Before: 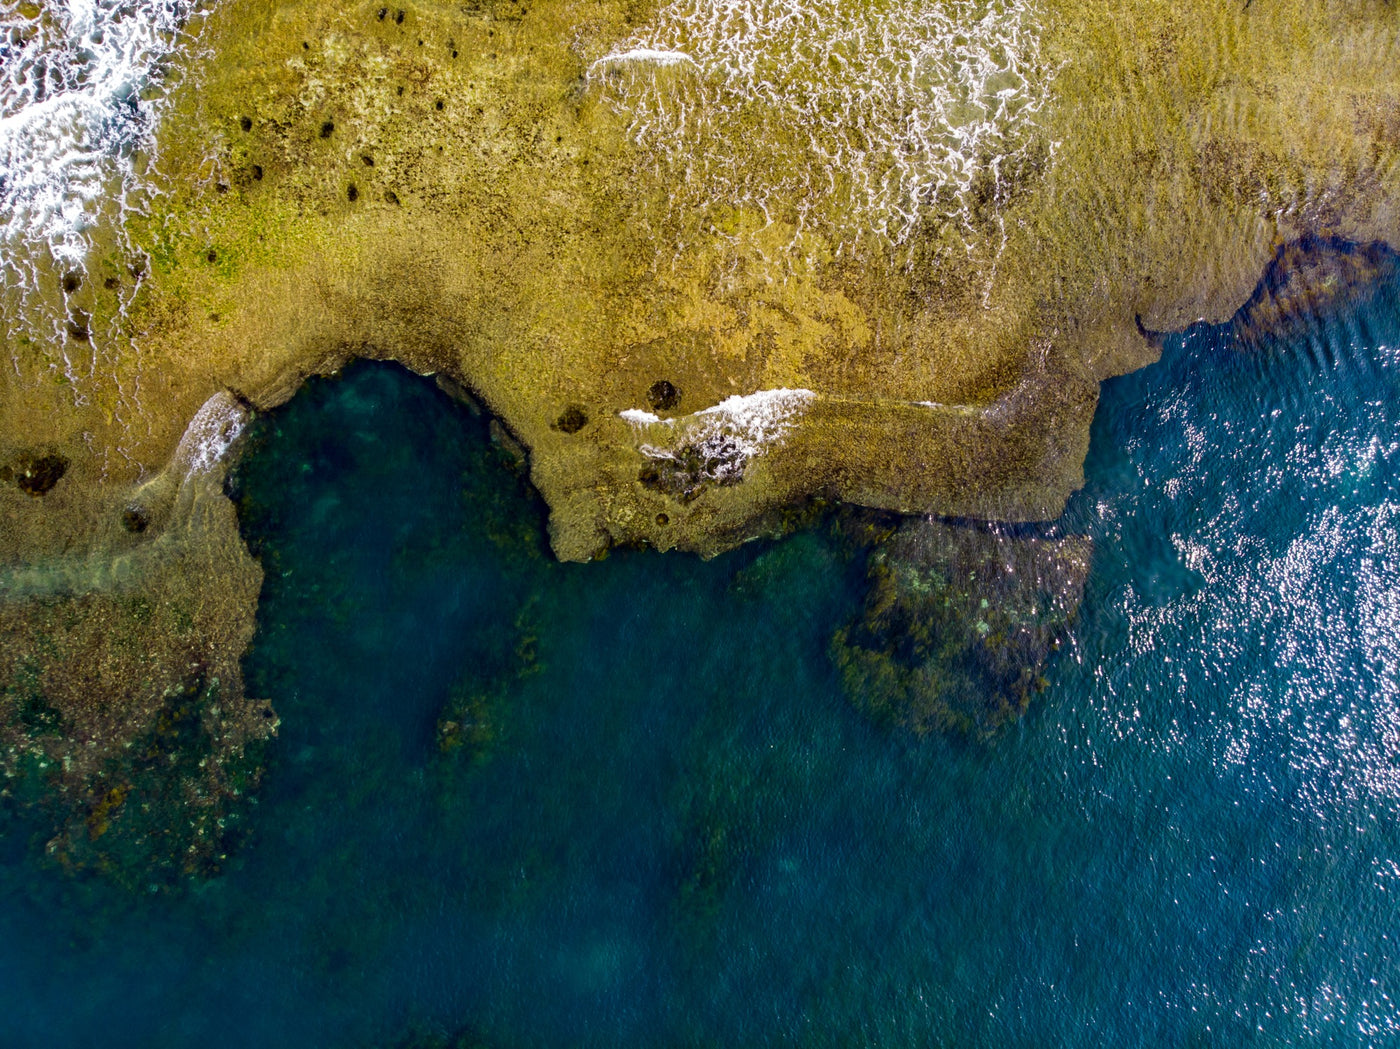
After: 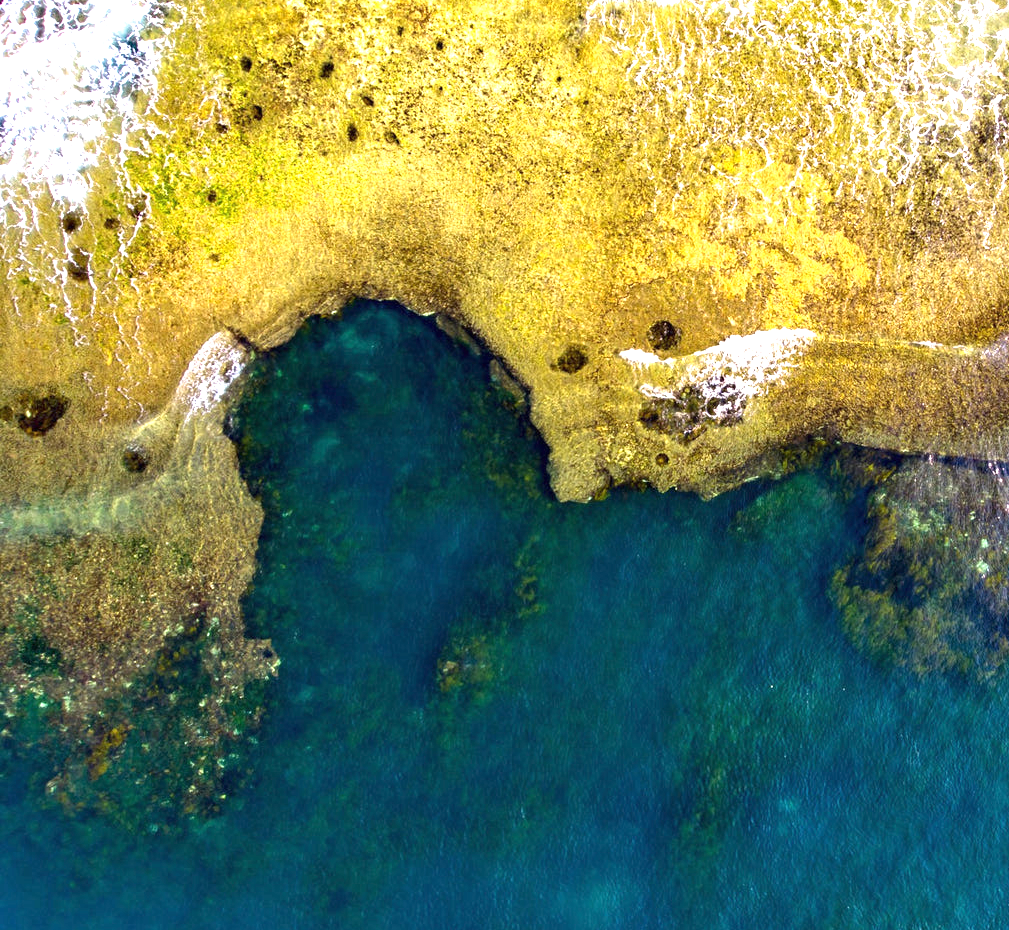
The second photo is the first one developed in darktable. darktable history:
exposure: black level correction 0, exposure 1.446 EV, compensate exposure bias true, compensate highlight preservation false
crop: top 5.772%, right 27.875%, bottom 5.522%
